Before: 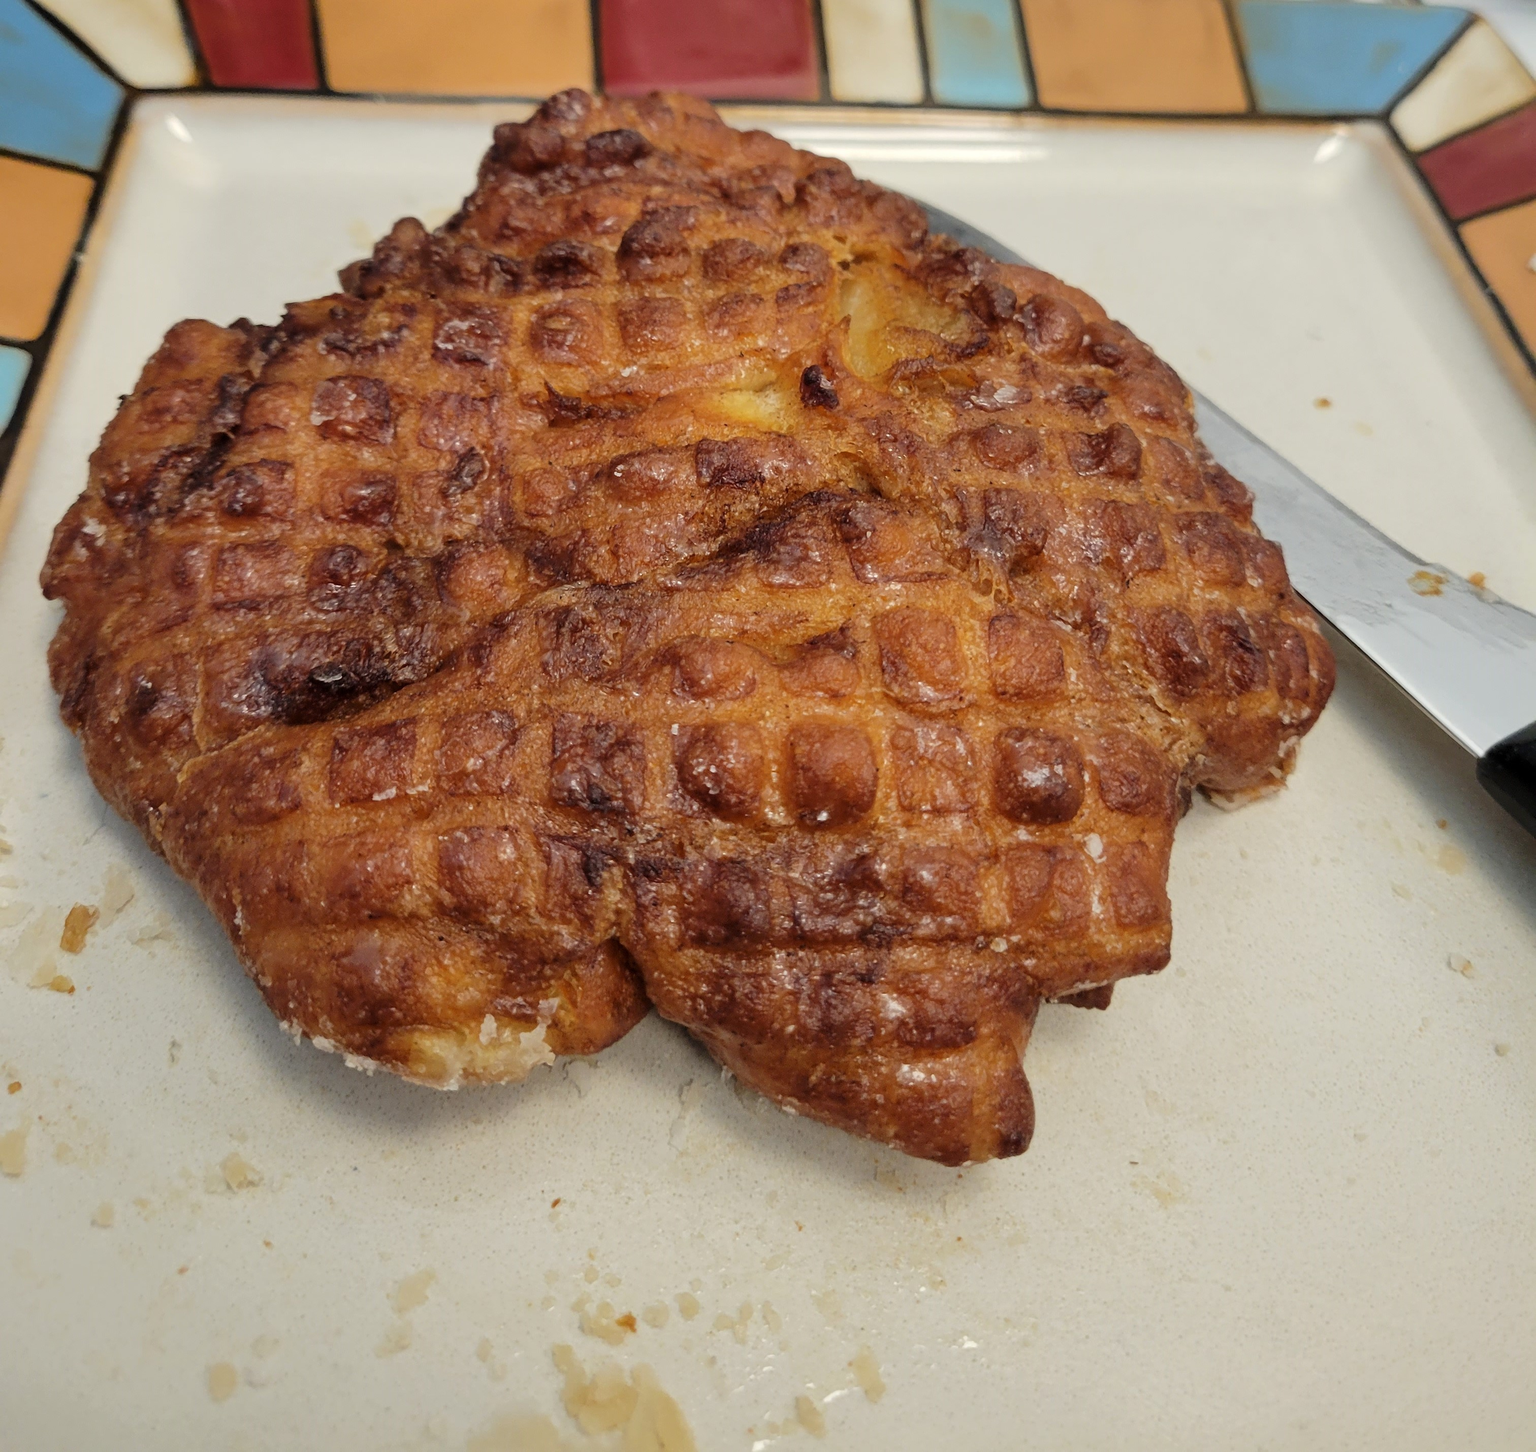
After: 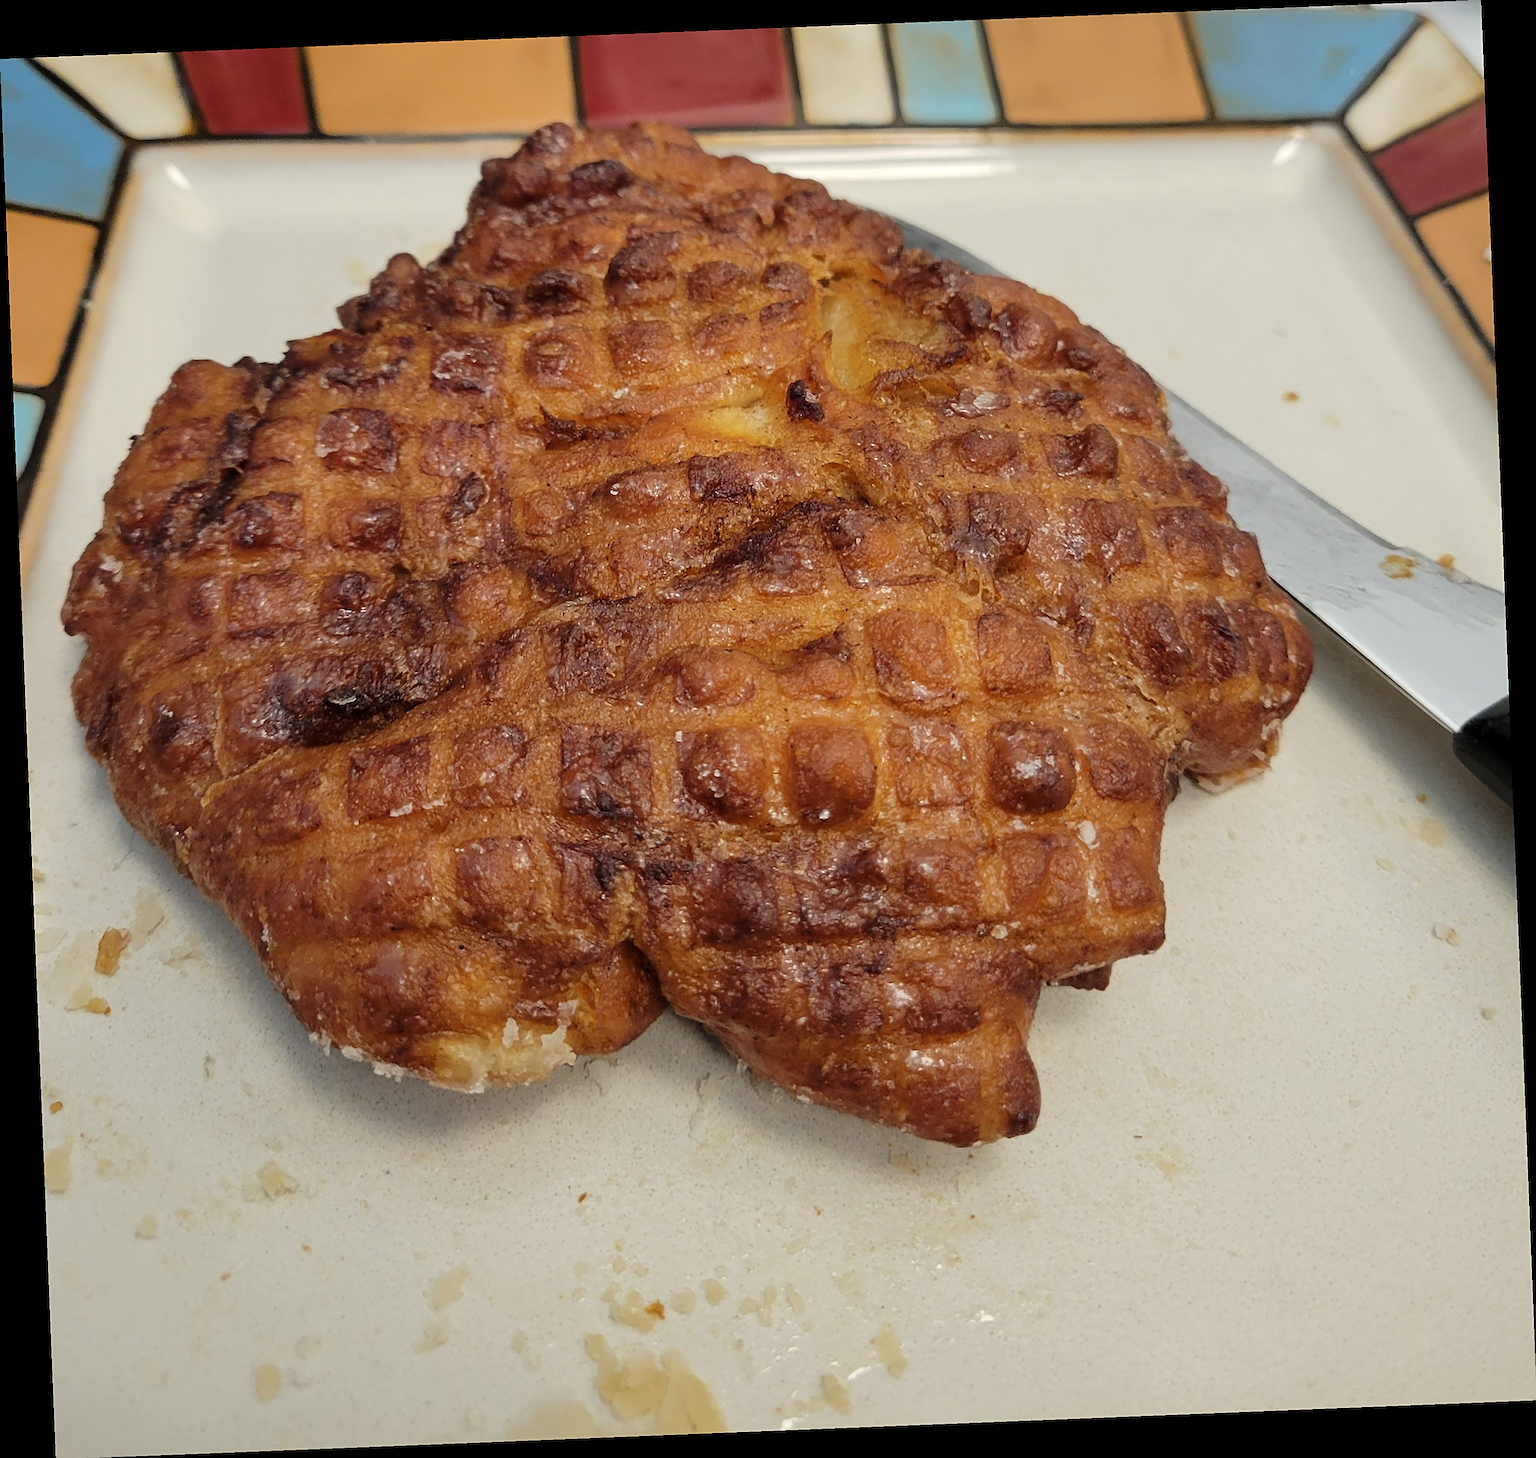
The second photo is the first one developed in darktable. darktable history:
rotate and perspective: rotation -2.29°, automatic cropping off
sharpen: on, module defaults
